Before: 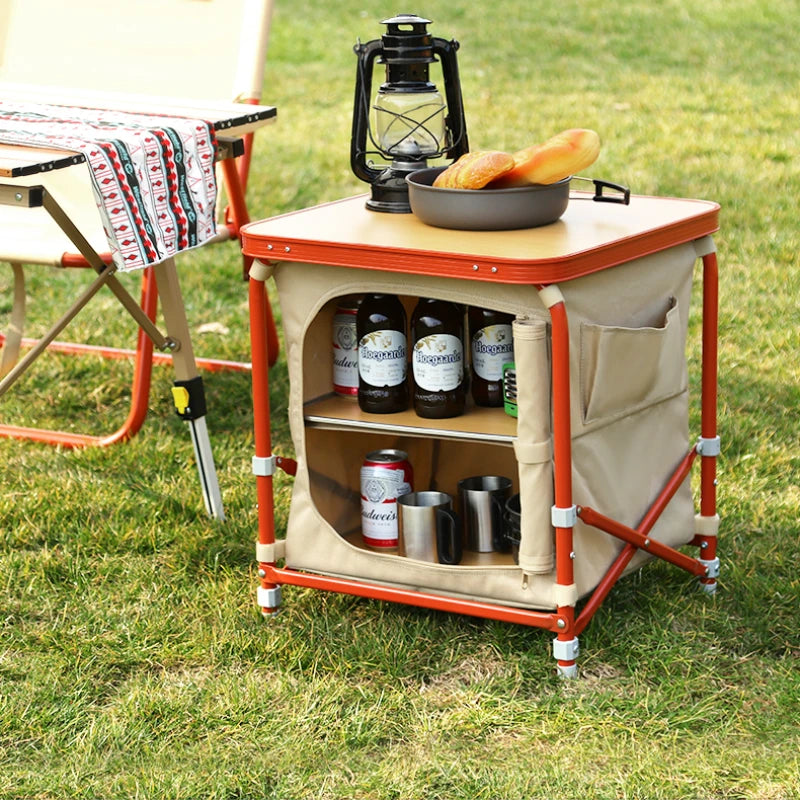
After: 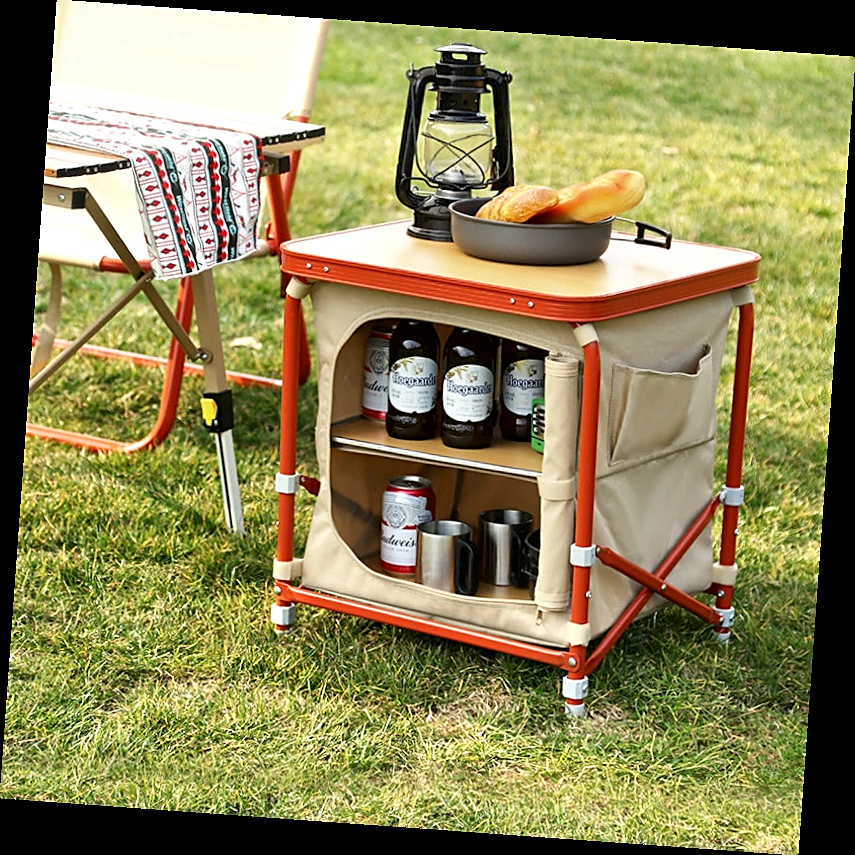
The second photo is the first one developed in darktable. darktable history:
sharpen: on, module defaults
rotate and perspective: rotation 4.1°, automatic cropping off
local contrast: mode bilateral grid, contrast 20, coarseness 50, detail 141%, midtone range 0.2
